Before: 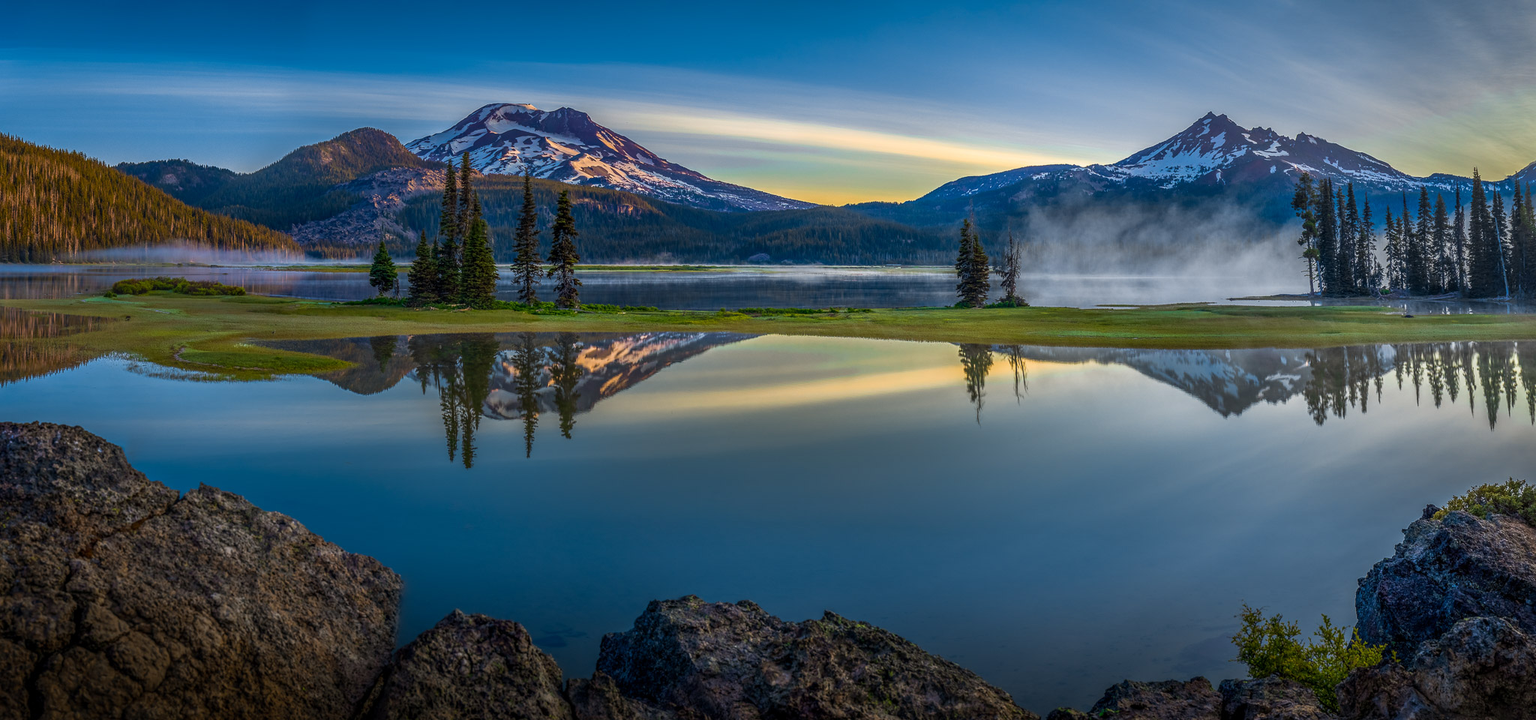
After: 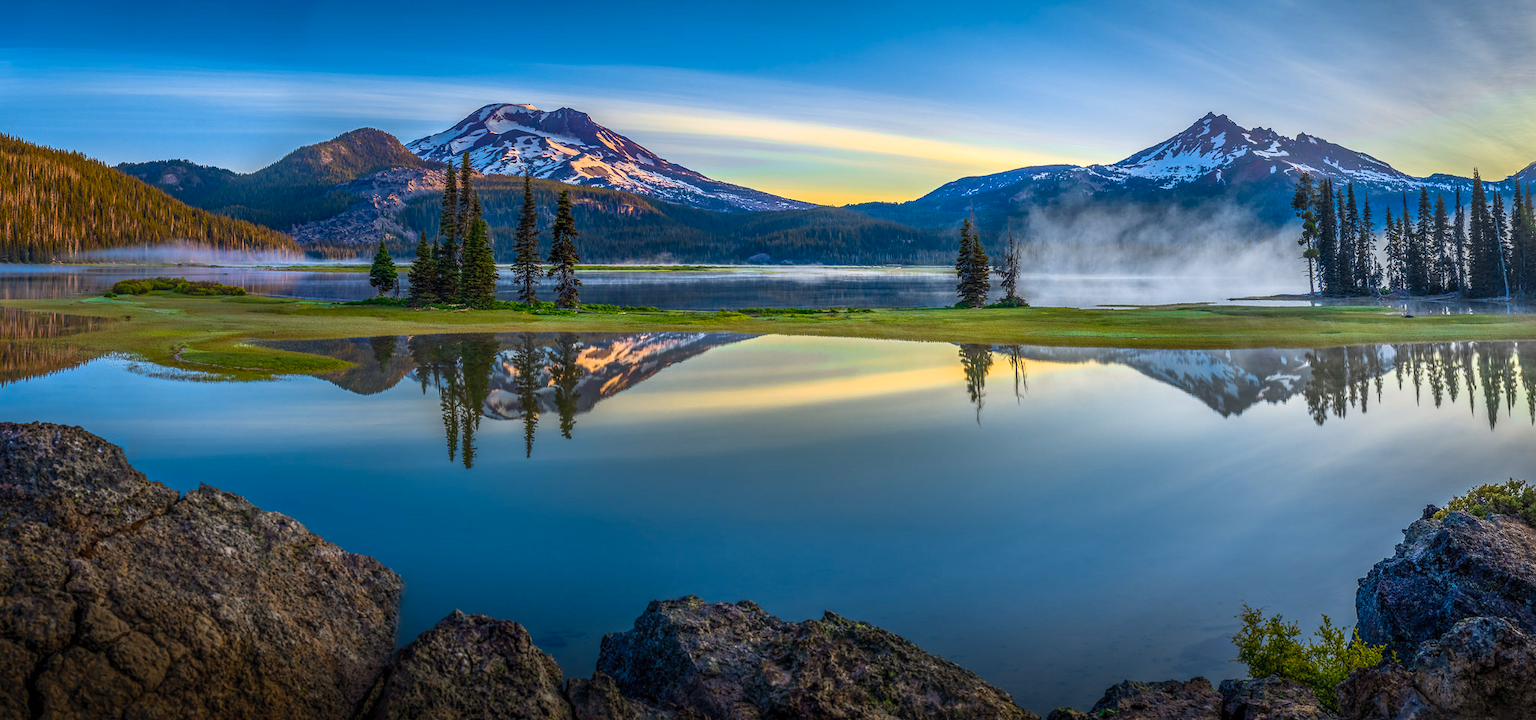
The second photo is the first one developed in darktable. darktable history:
contrast brightness saturation: contrast 0.198, brightness 0.169, saturation 0.227
